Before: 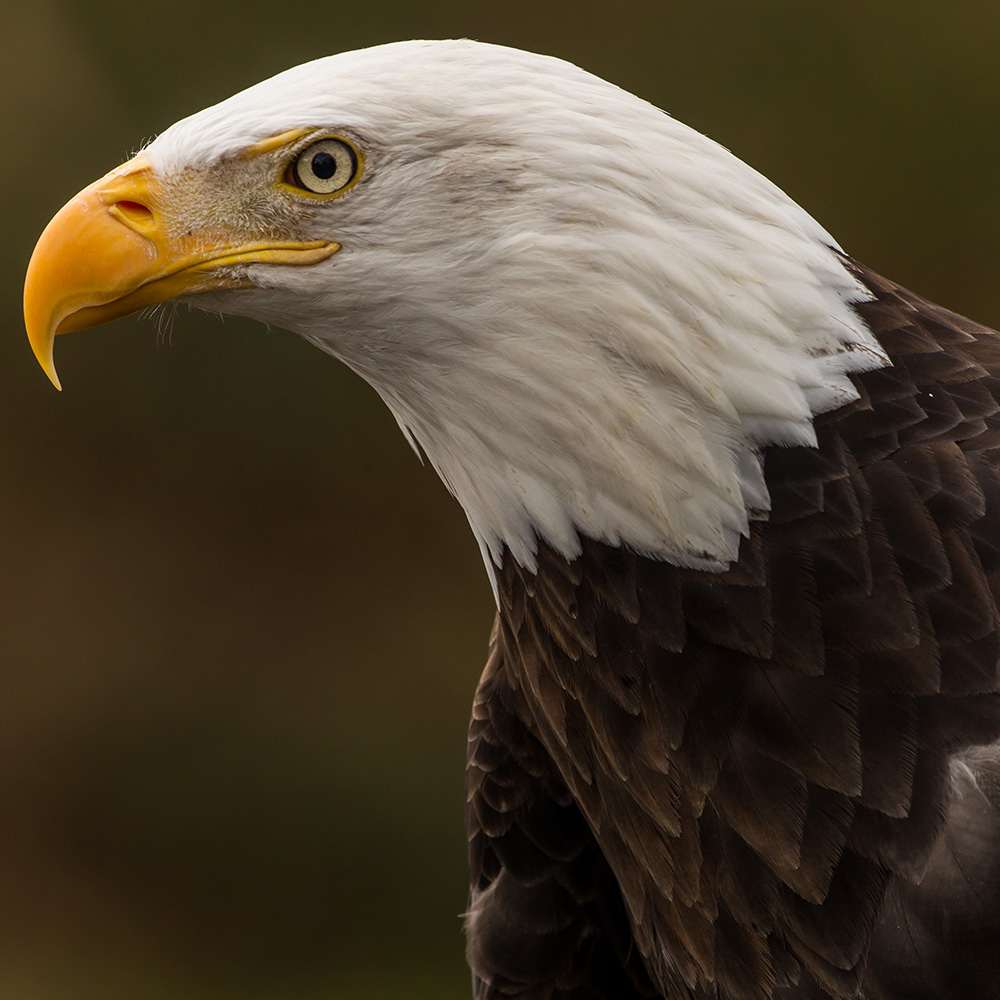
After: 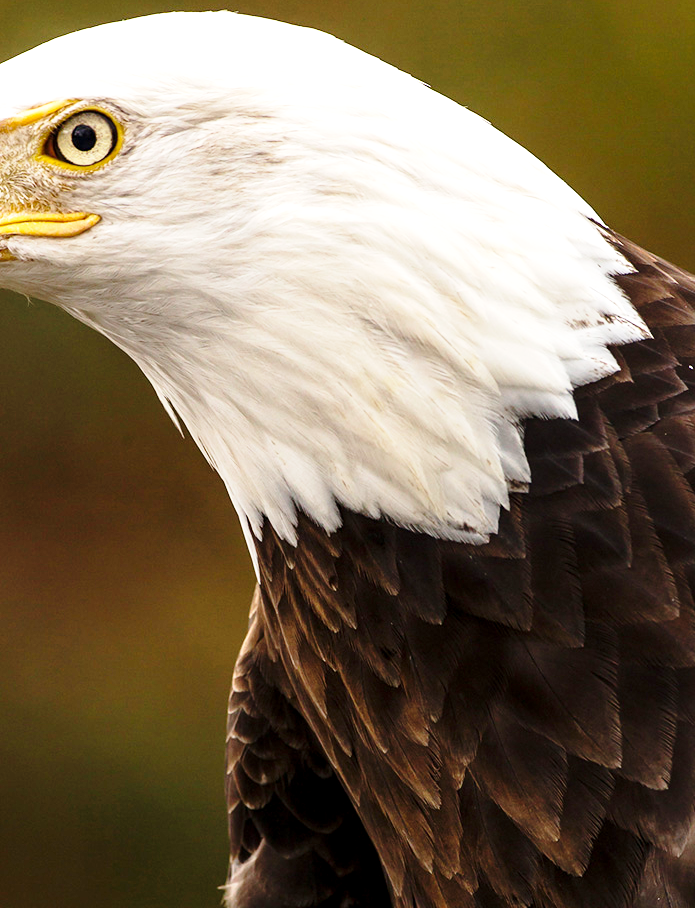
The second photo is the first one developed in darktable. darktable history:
base curve: curves: ch0 [(0, 0) (0.028, 0.03) (0.121, 0.232) (0.46, 0.748) (0.859, 0.968) (1, 1)], preserve colors none
crop and rotate: left 24.034%, top 2.838%, right 6.406%, bottom 6.299%
exposure: black level correction 0.001, exposure 1 EV, compensate highlight preservation false
